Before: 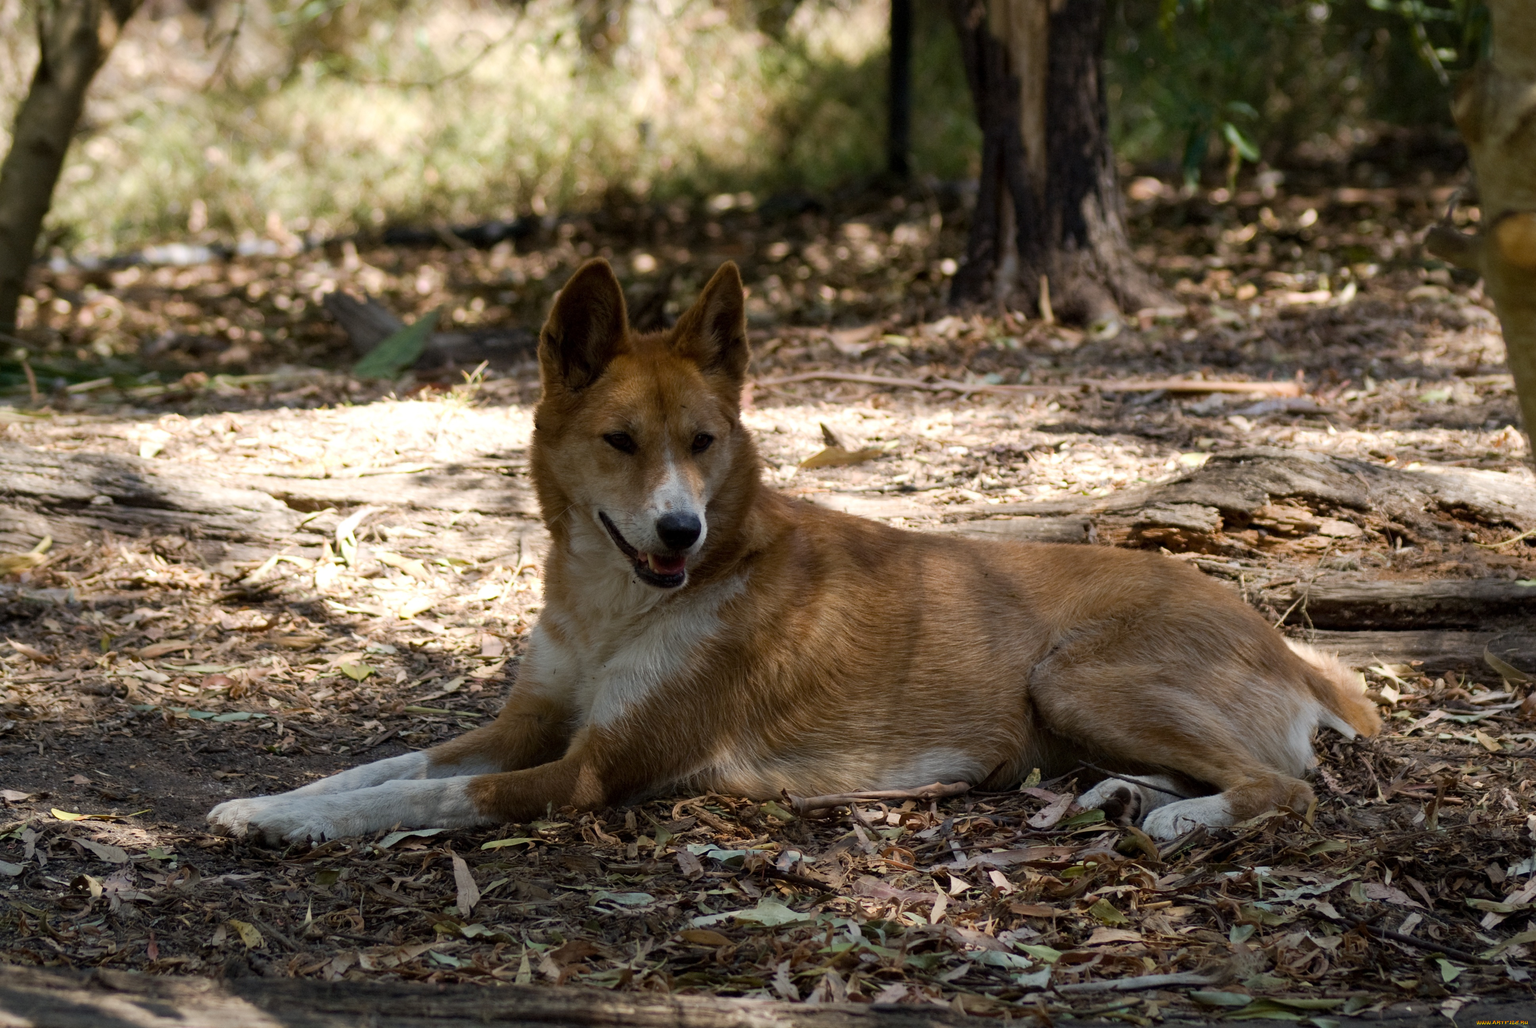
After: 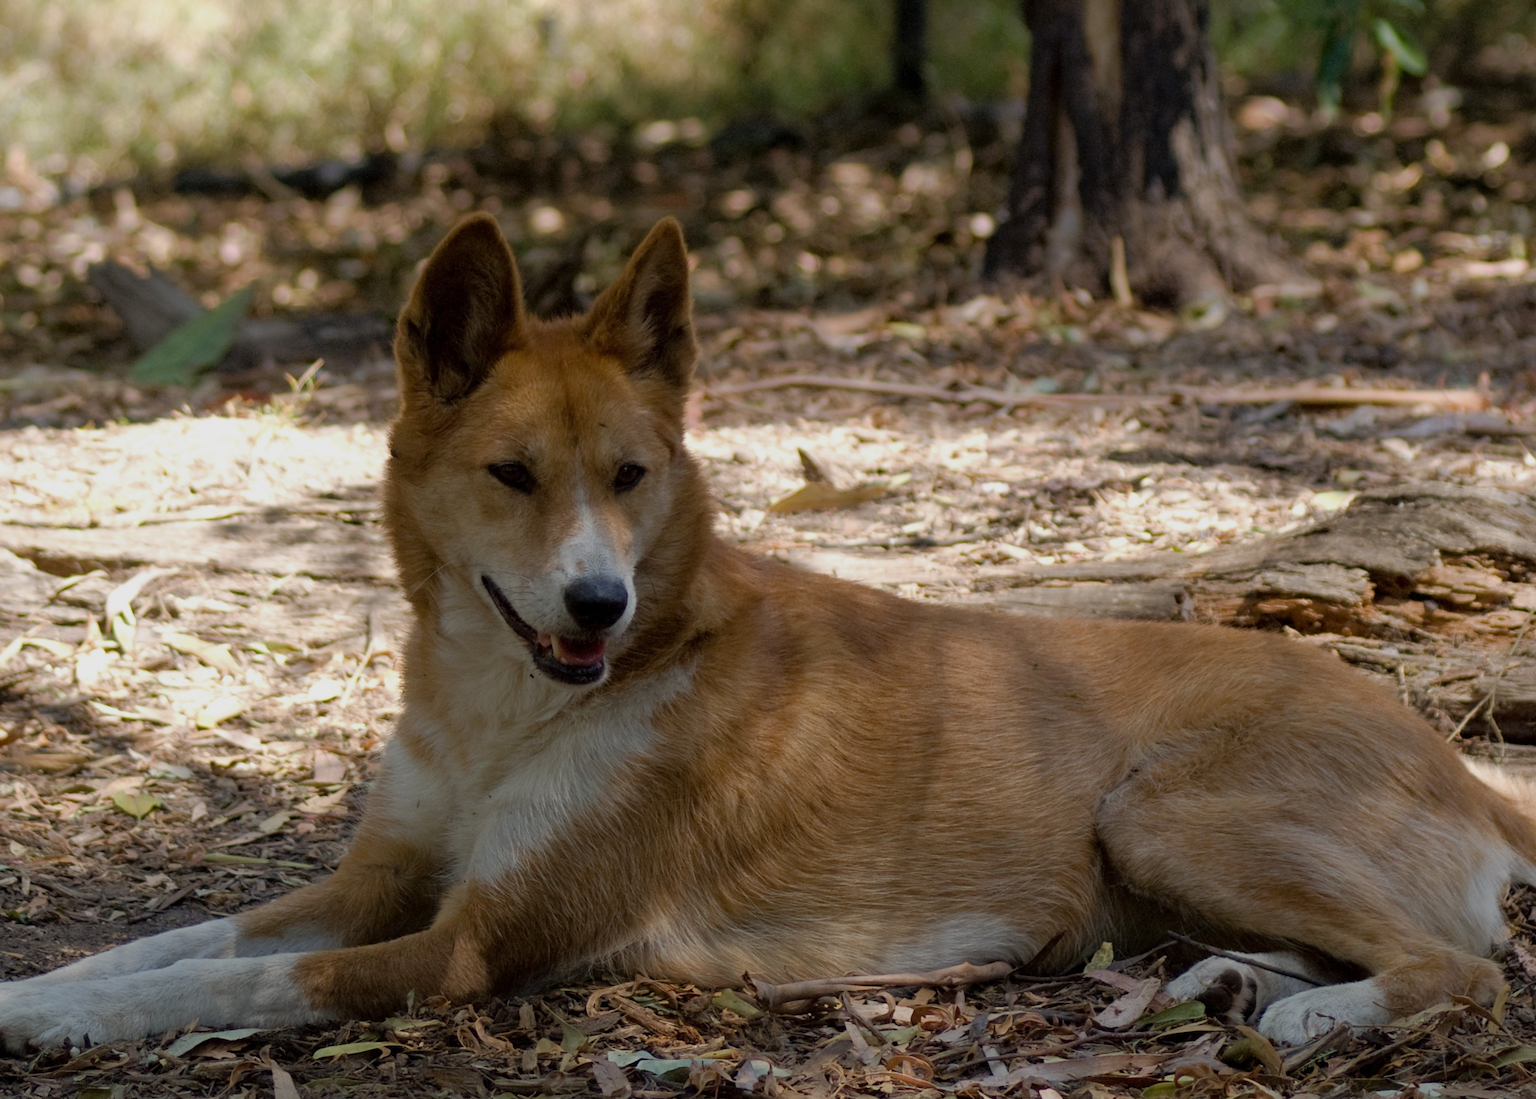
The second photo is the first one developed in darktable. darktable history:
tone equalizer: -8 EV 0.238 EV, -7 EV 0.439 EV, -6 EV 0.444 EV, -5 EV 0.231 EV, -3 EV -0.285 EV, -2 EV -0.444 EV, -1 EV -0.399 EV, +0 EV -0.253 EV, edges refinement/feathering 500, mask exposure compensation -1.57 EV, preserve details no
crop and rotate: left 17.106%, top 10.663%, right 12.941%, bottom 14.541%
